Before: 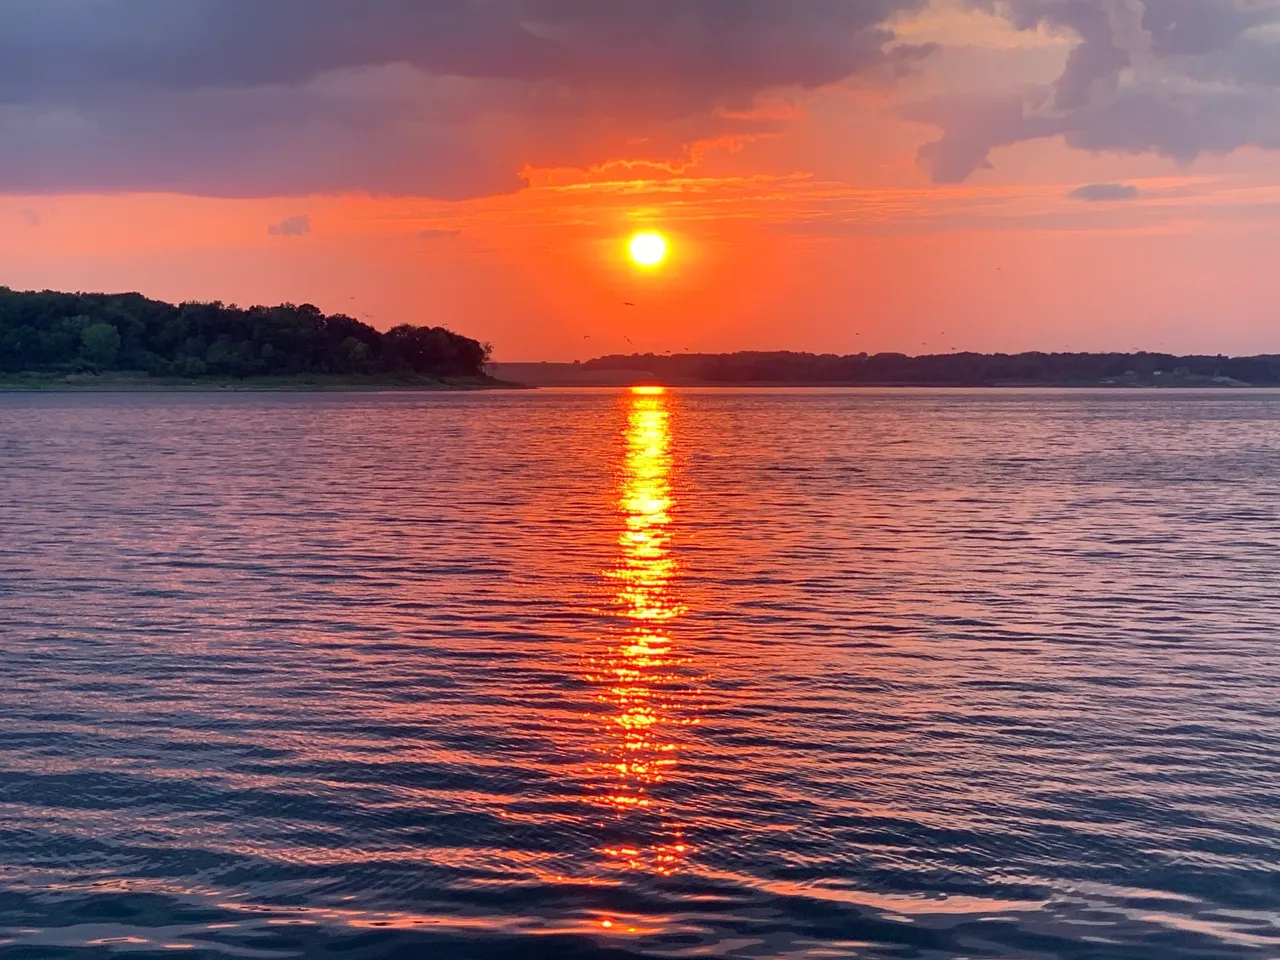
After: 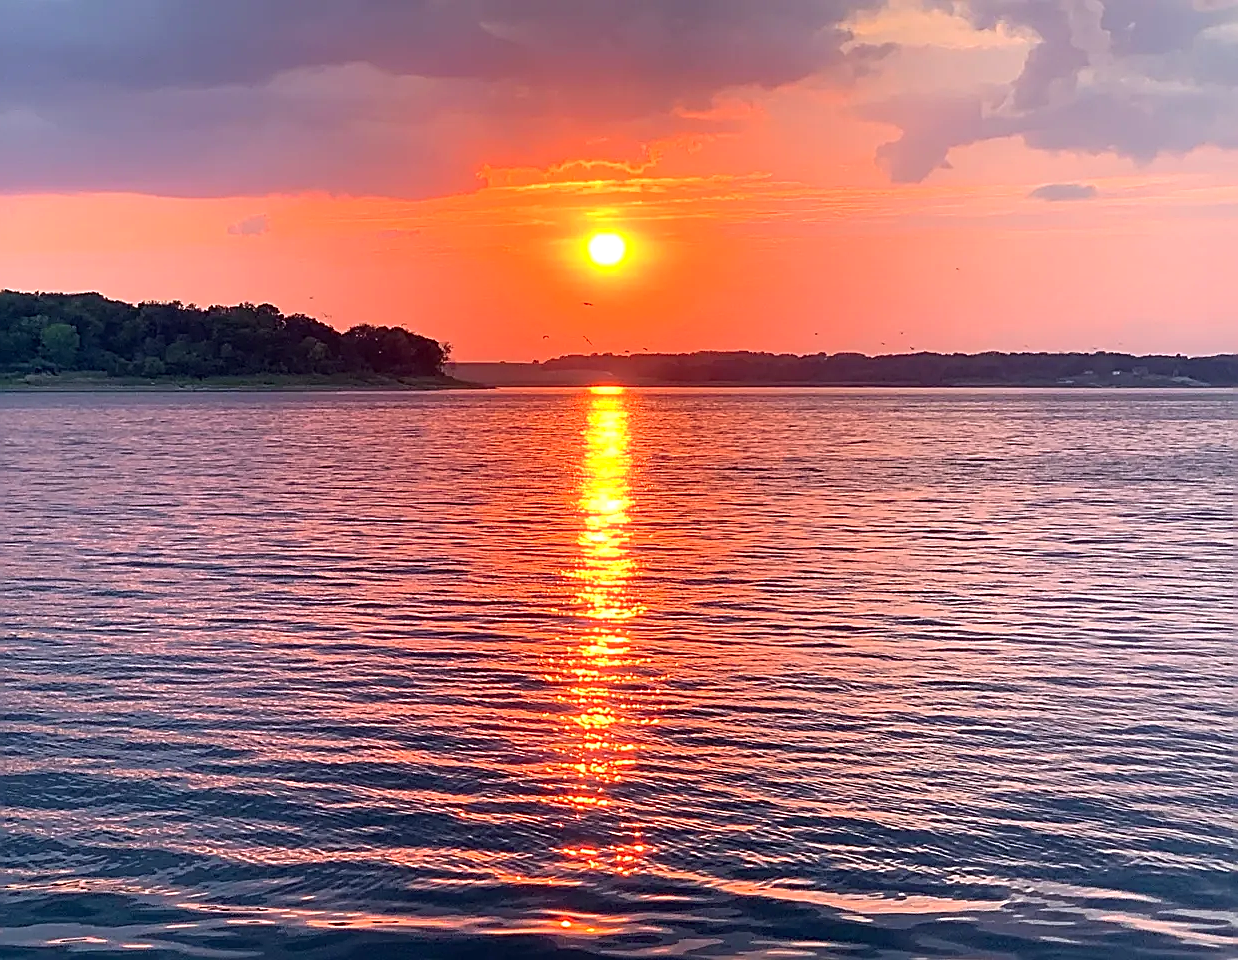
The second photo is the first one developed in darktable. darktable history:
bloom: size 3%, threshold 100%, strength 0%
sharpen: amount 1
crop and rotate: left 3.238%
exposure: black level correction 0.001, exposure 0.5 EV, compensate exposure bias true, compensate highlight preservation false
